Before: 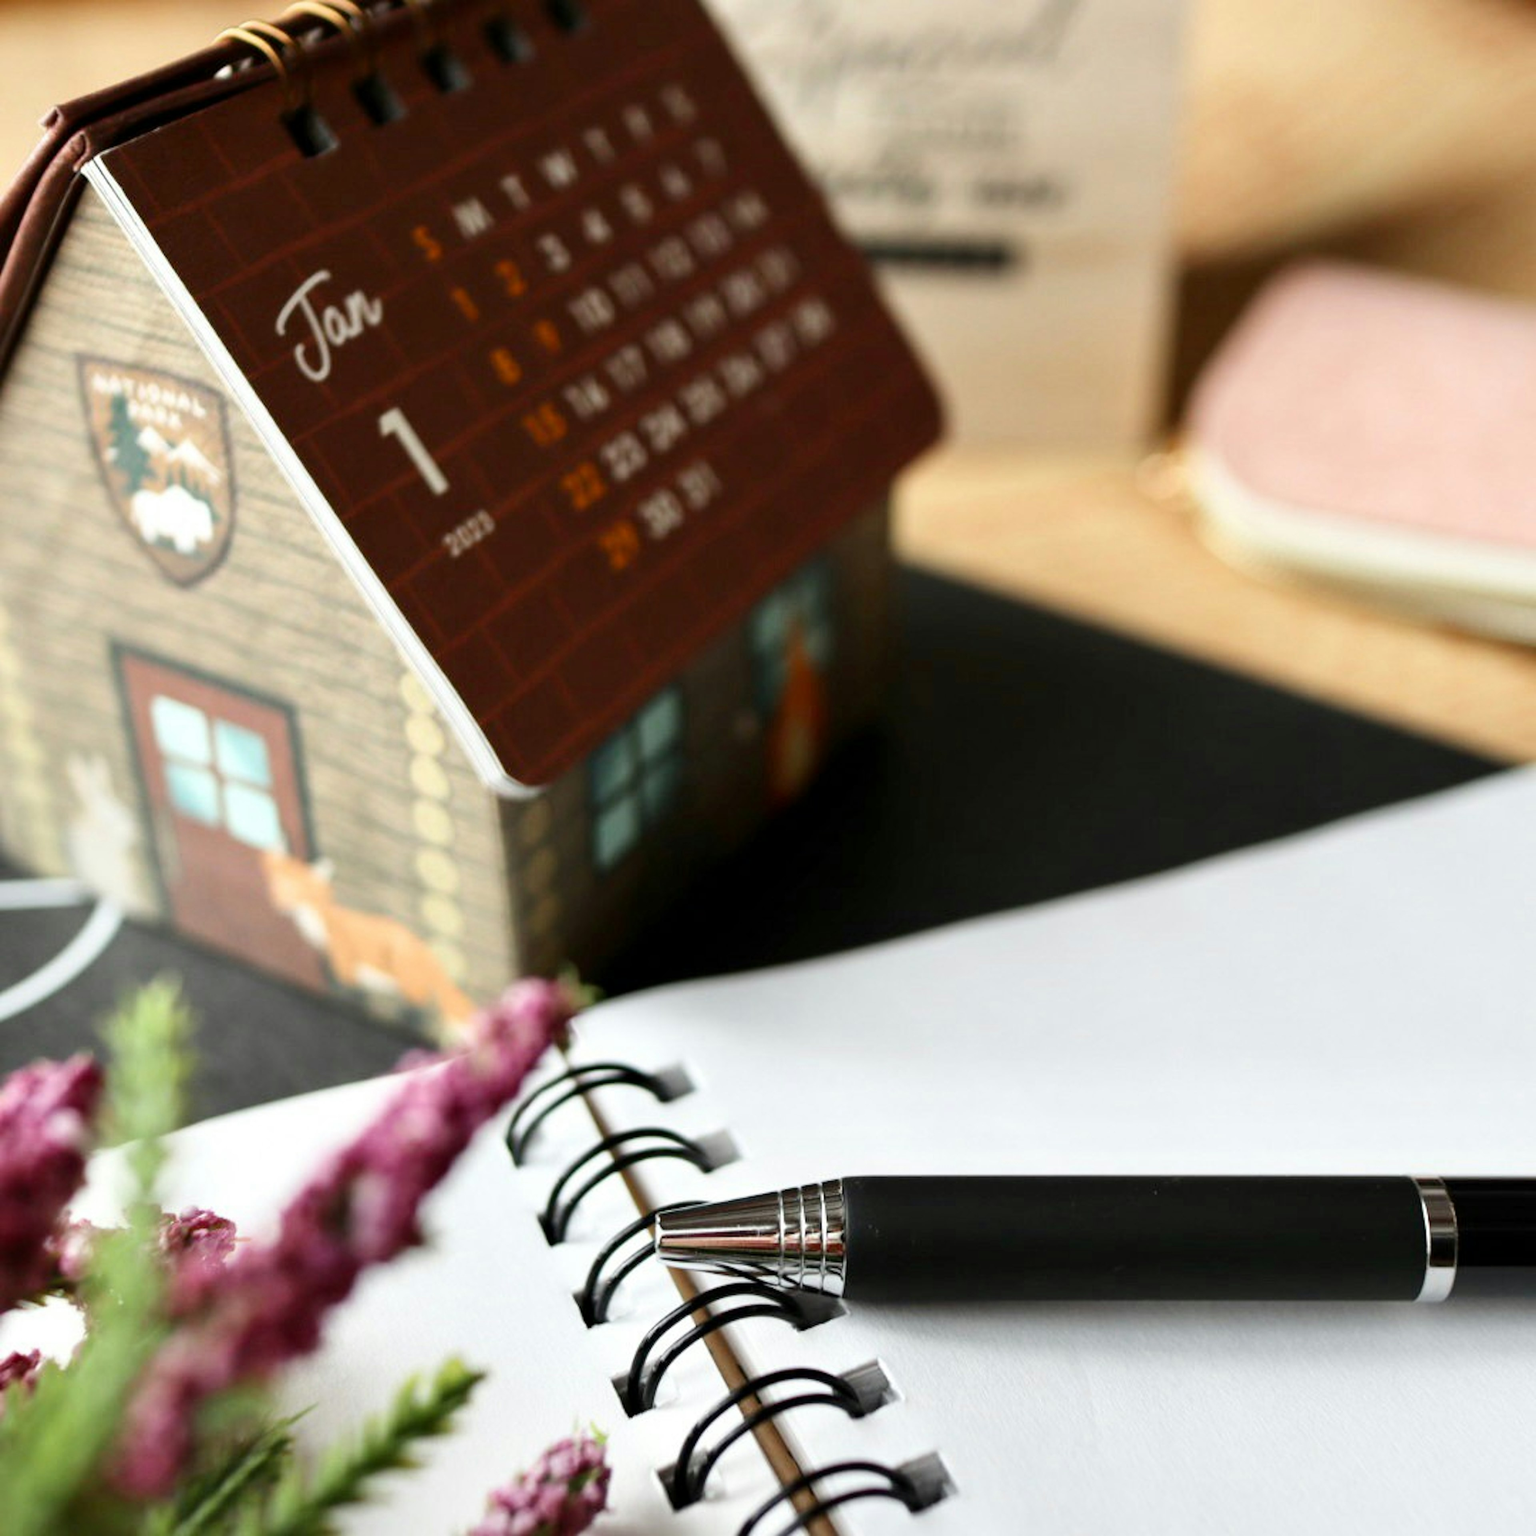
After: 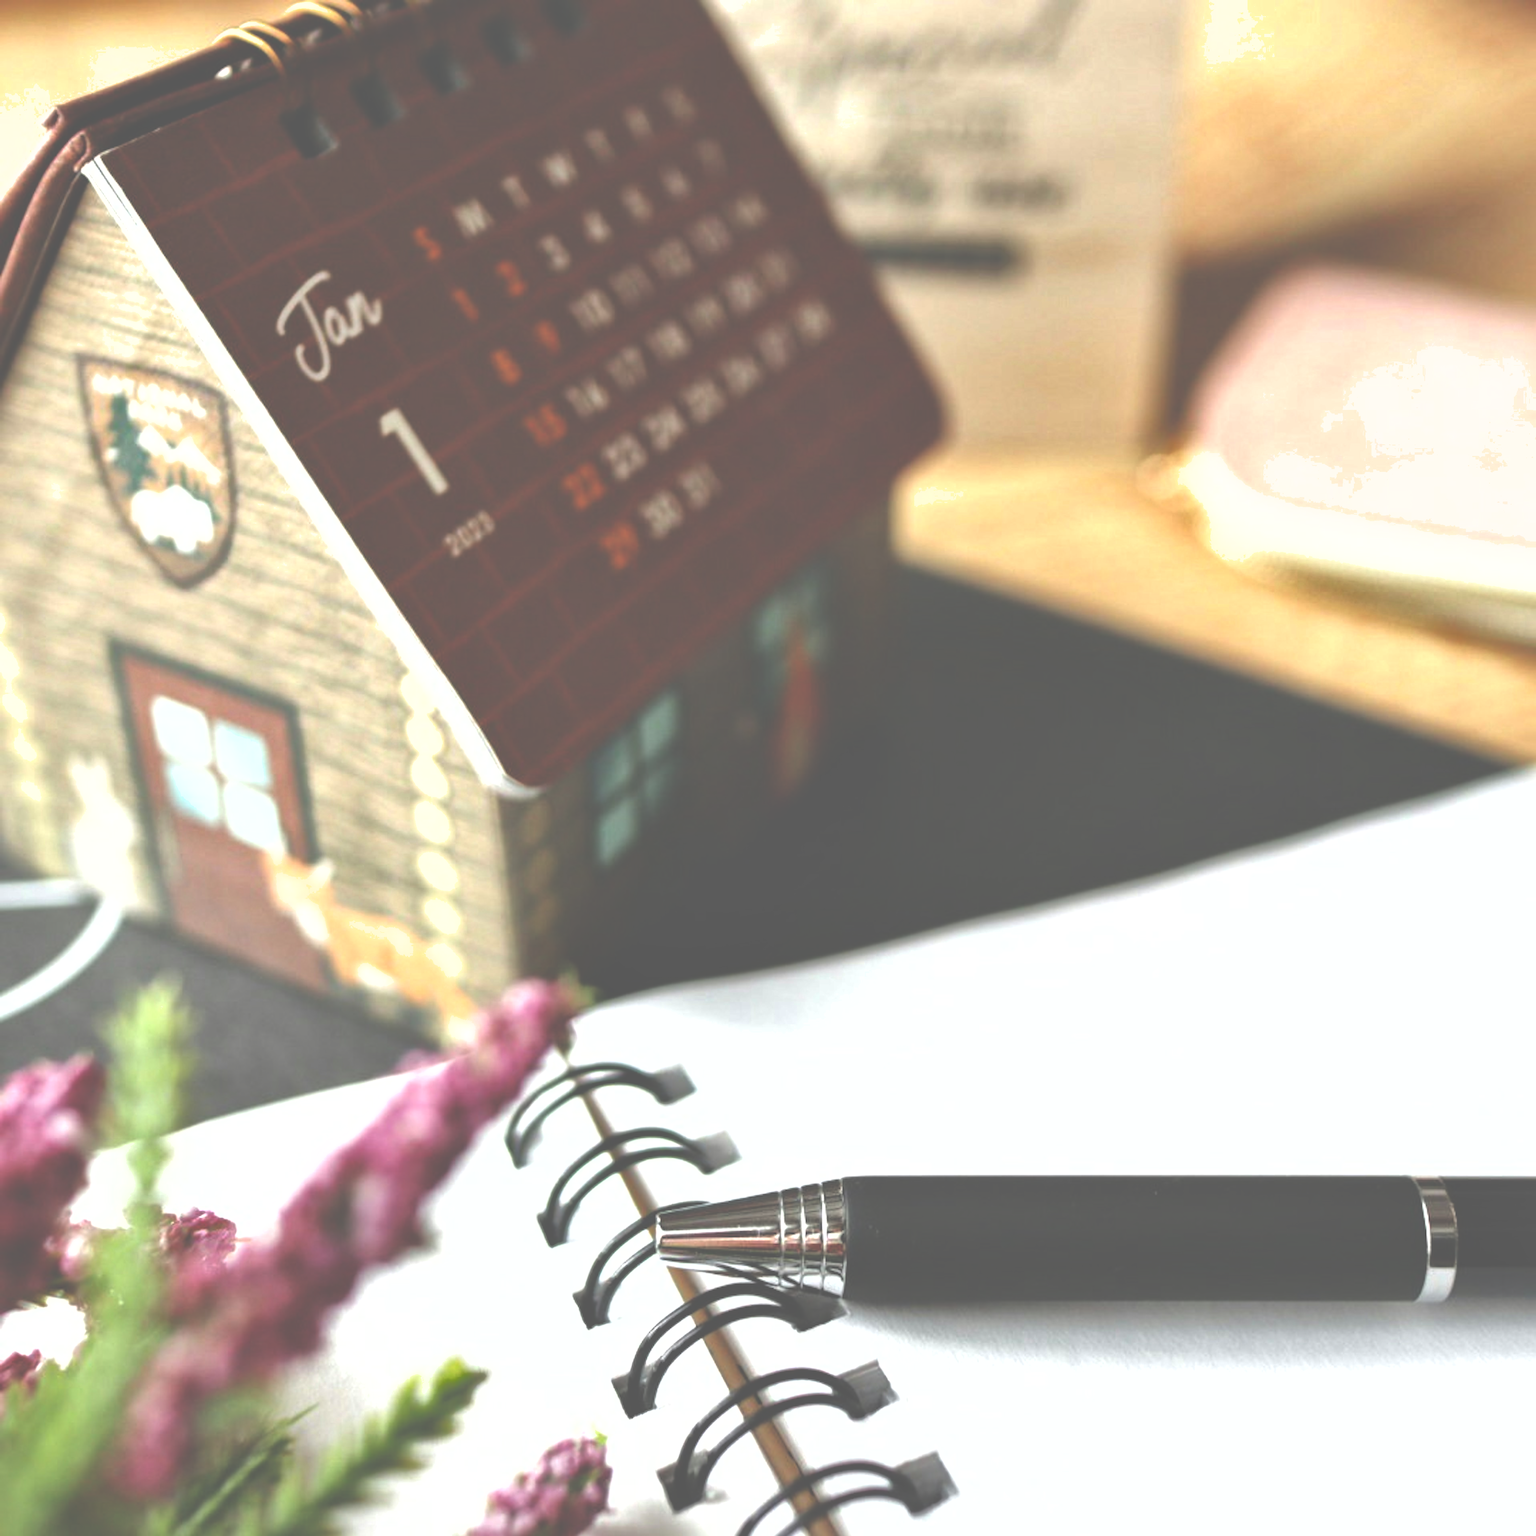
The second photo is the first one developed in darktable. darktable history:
shadows and highlights: on, module defaults
exposure: black level correction -0.071, exposure 0.5 EV, compensate highlight preservation false
